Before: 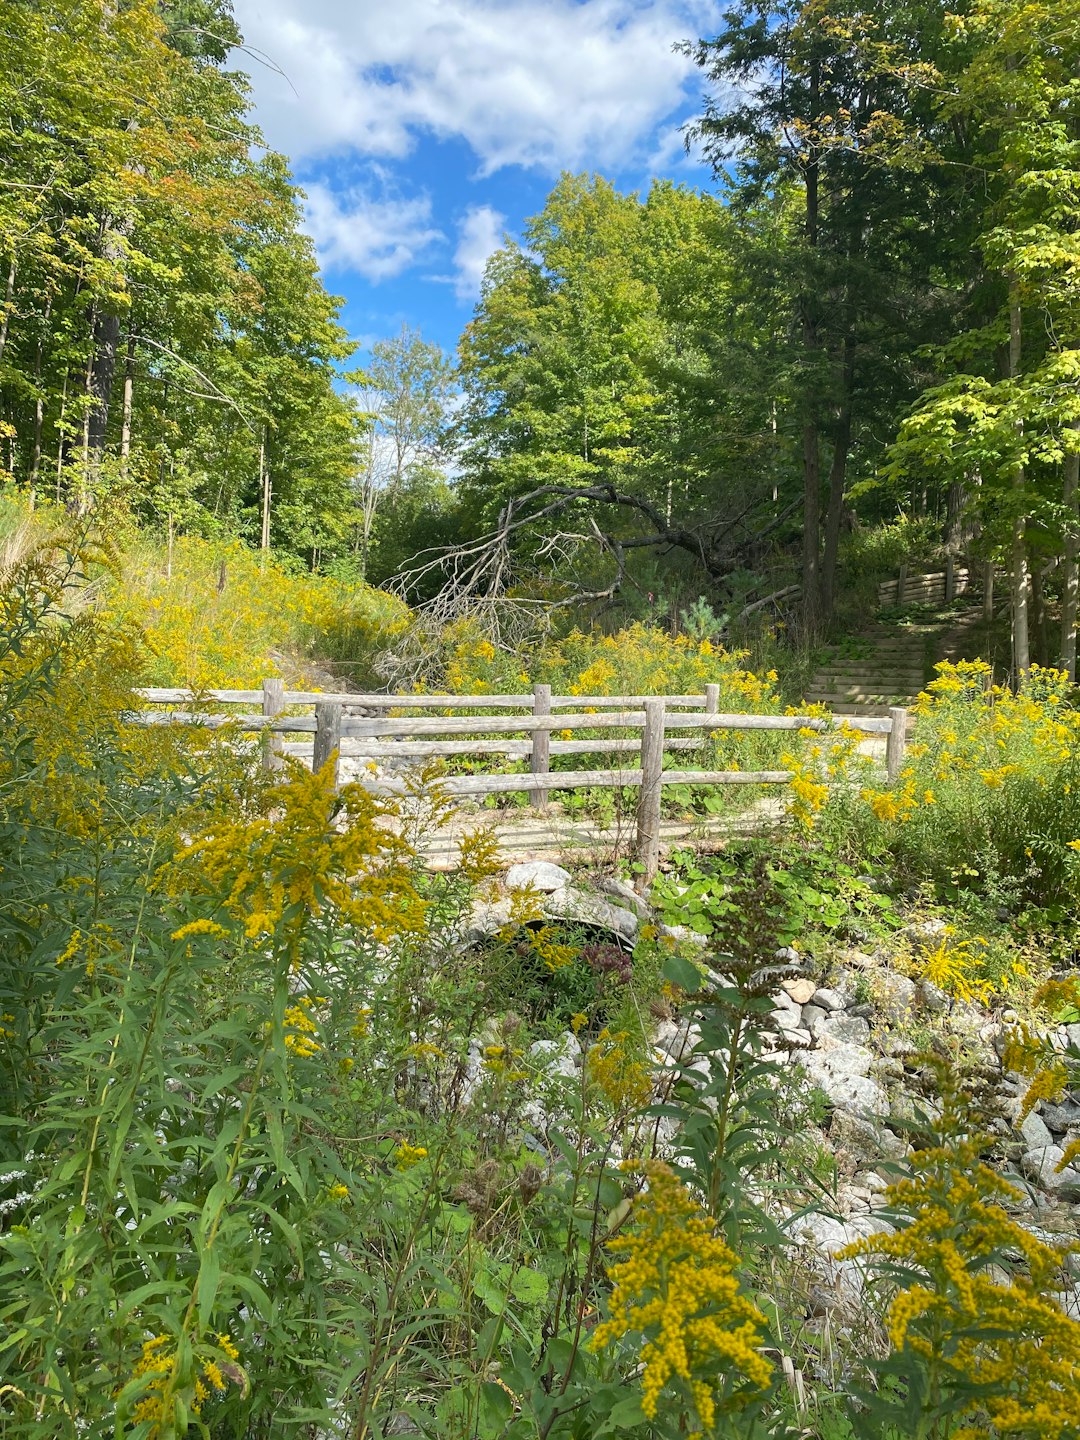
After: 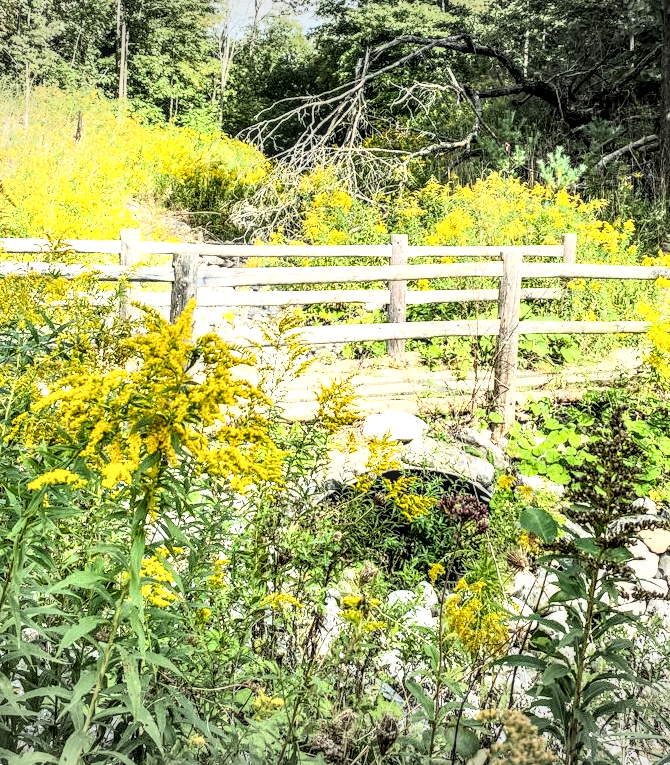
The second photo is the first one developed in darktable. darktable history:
local contrast: highlights 0%, shadows 0%, detail 182%
rgb curve: curves: ch0 [(0, 0) (0.21, 0.15) (0.24, 0.21) (0.5, 0.75) (0.75, 0.96) (0.89, 0.99) (1, 1)]; ch1 [(0, 0.02) (0.21, 0.13) (0.25, 0.2) (0.5, 0.67) (0.75, 0.9) (0.89, 0.97) (1, 1)]; ch2 [(0, 0.02) (0.21, 0.13) (0.25, 0.2) (0.5, 0.67) (0.75, 0.9) (0.89, 0.97) (1, 1)], compensate middle gray true
crop: left 13.312%, top 31.28%, right 24.627%, bottom 15.582%
vignetting: fall-off start 100%, brightness -0.282, width/height ratio 1.31
white balance: emerald 1
